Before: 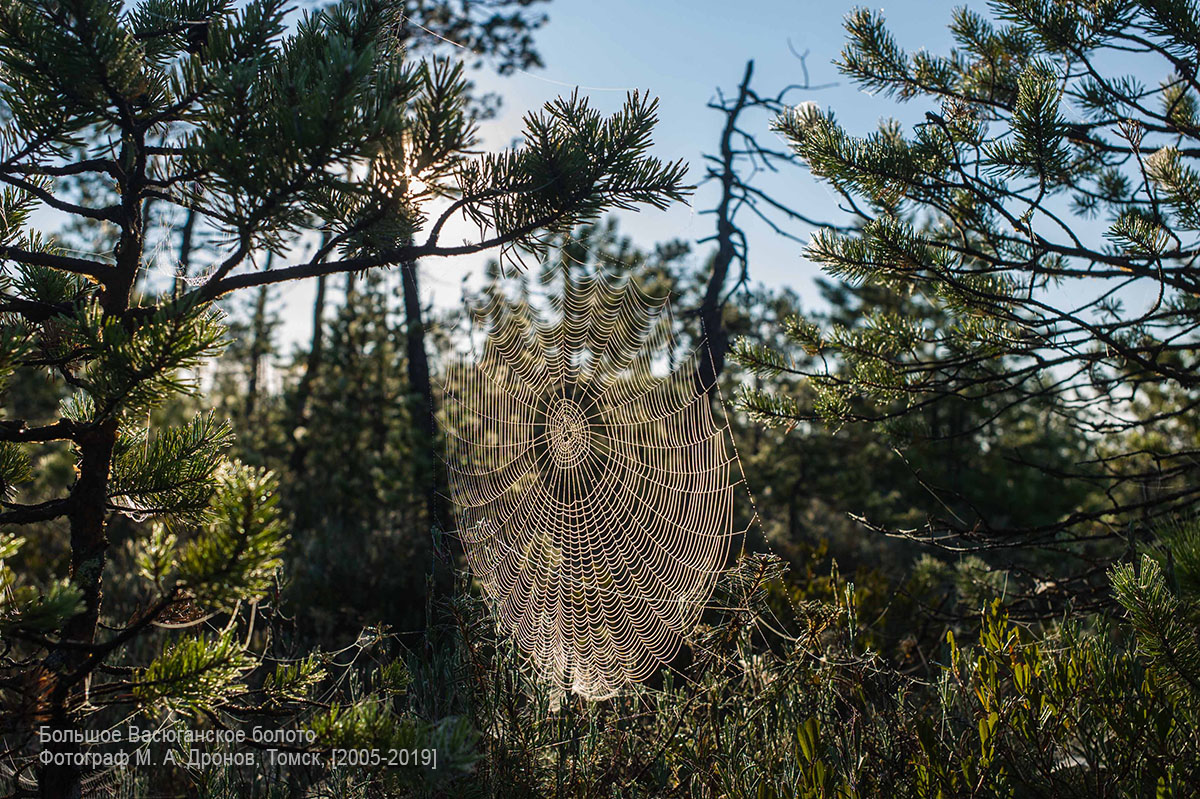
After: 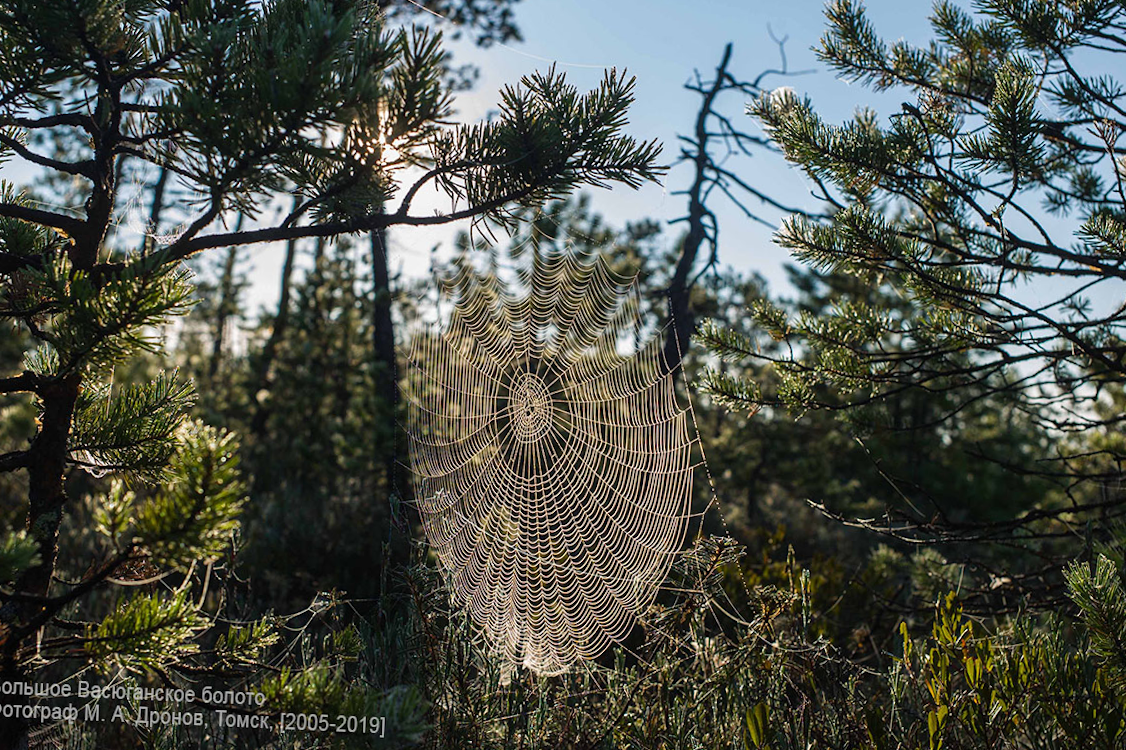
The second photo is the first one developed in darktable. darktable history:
crop and rotate: angle -2.53°
